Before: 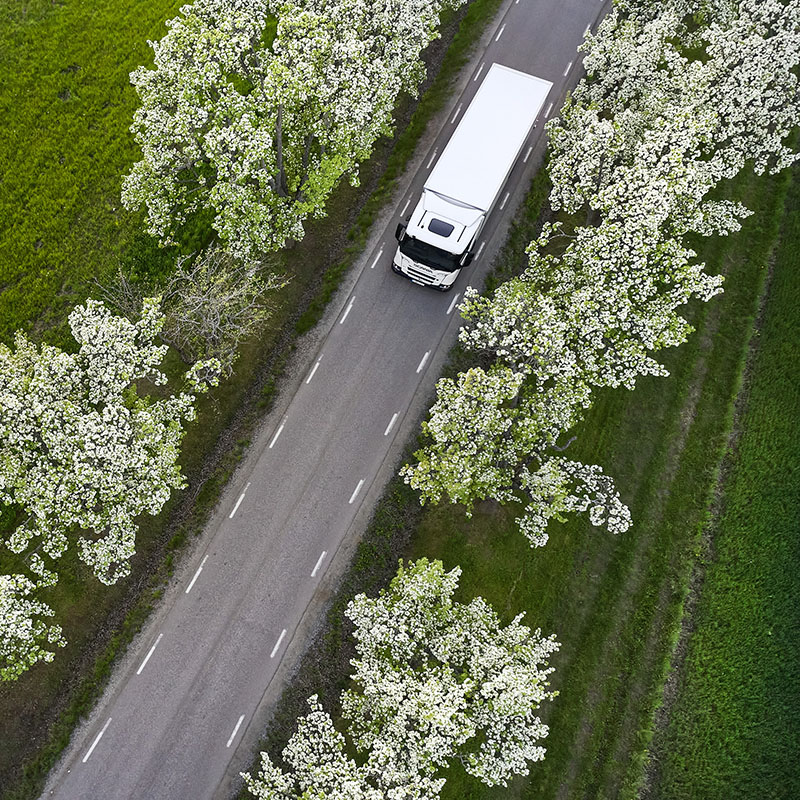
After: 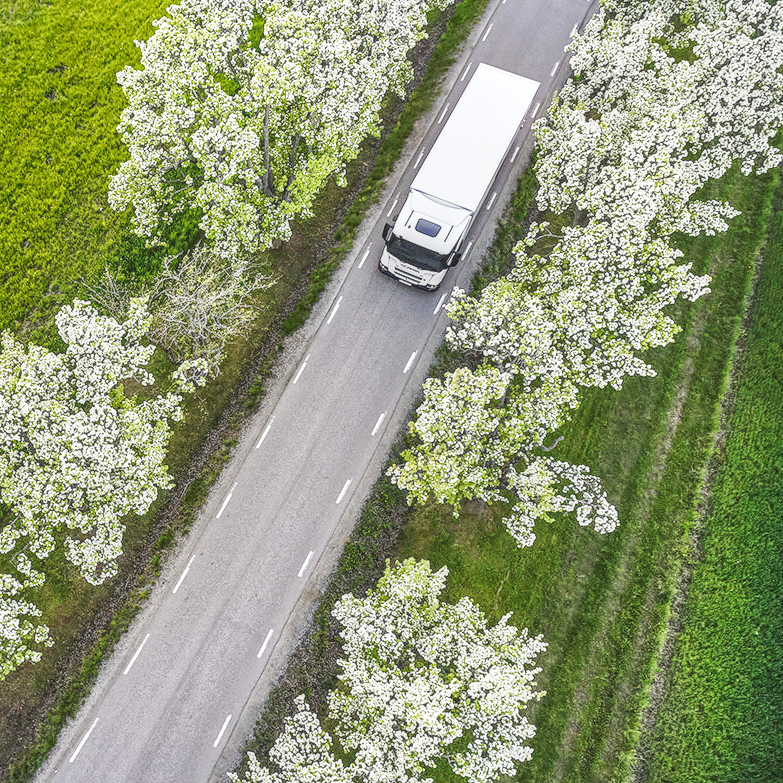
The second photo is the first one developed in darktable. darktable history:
crop: left 1.743%, right 0.268%, bottom 2.011%
base curve: curves: ch0 [(0, 0.007) (0.028, 0.063) (0.121, 0.311) (0.46, 0.743) (0.859, 0.957) (1, 1)], preserve colors none
local contrast: highlights 0%, shadows 0%, detail 133%
